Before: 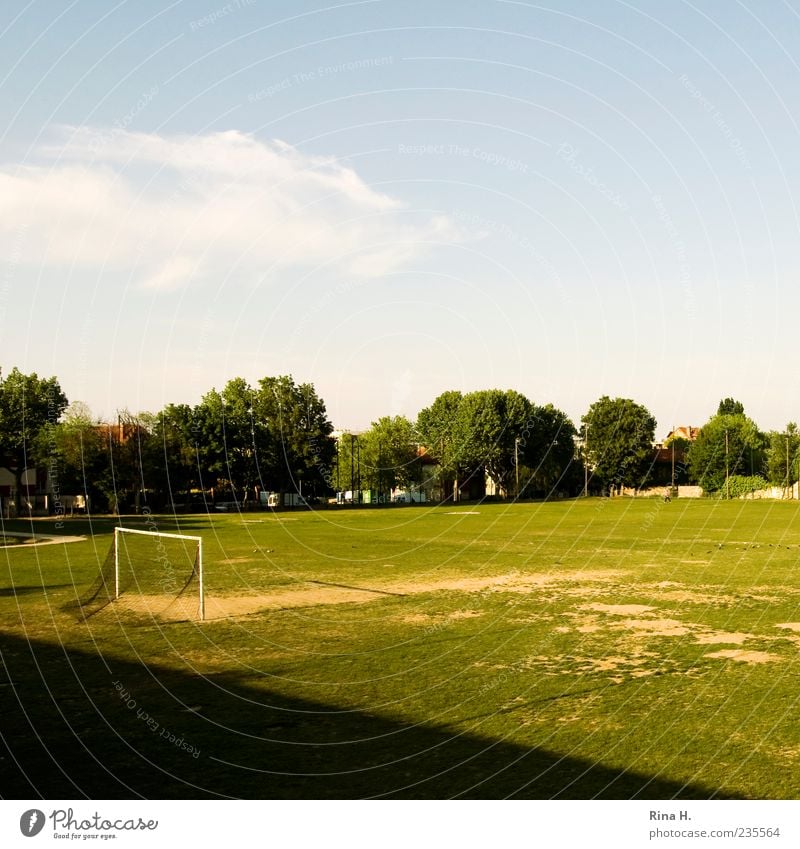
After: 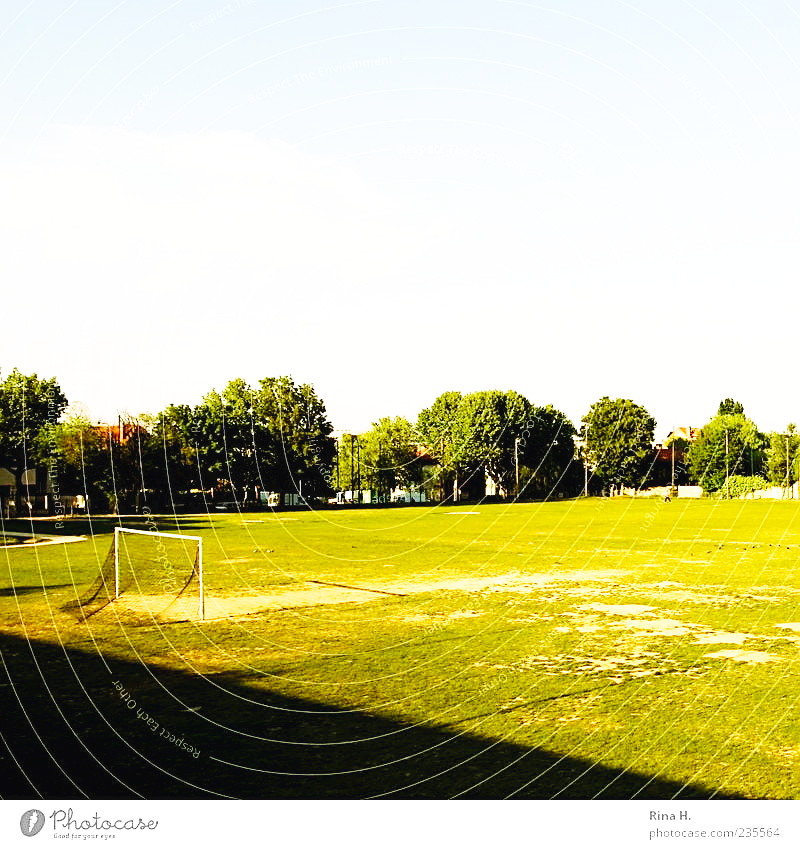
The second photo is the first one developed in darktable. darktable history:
contrast brightness saturation: contrast 0.03, brightness 0.06, saturation 0.13
base curve: curves: ch0 [(0, 0.003) (0.001, 0.002) (0.006, 0.004) (0.02, 0.022) (0.048, 0.086) (0.094, 0.234) (0.162, 0.431) (0.258, 0.629) (0.385, 0.8) (0.548, 0.918) (0.751, 0.988) (1, 1)], preserve colors none
sharpen: on, module defaults
